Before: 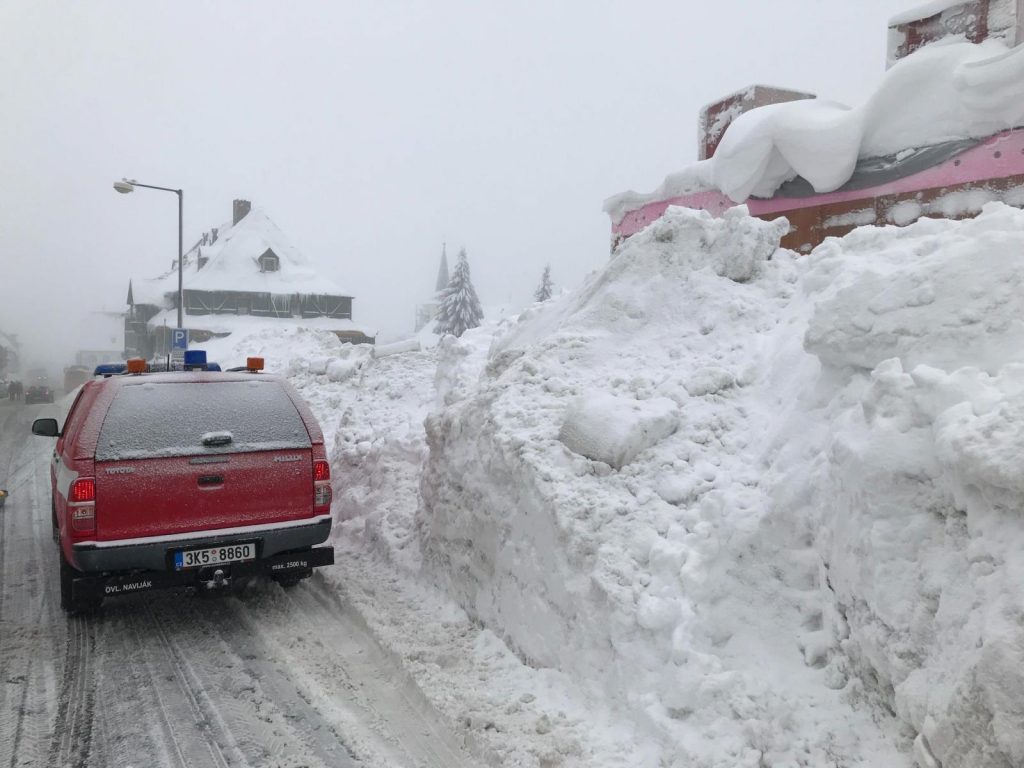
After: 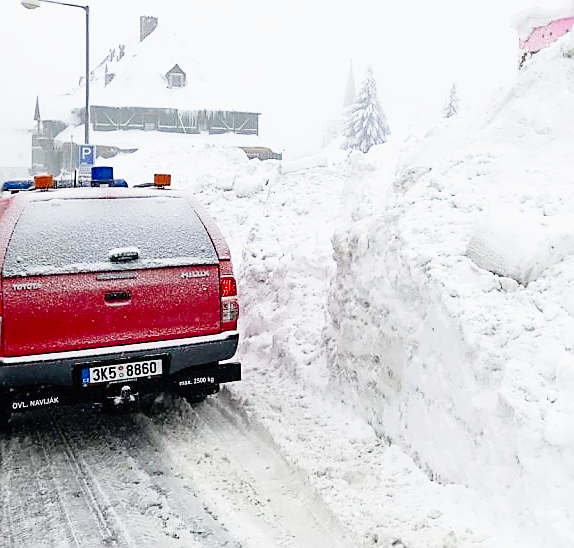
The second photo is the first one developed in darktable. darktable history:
contrast brightness saturation: contrast -0.023, brightness -0.005, saturation 0.026
sharpen: radius 1.409, amount 1.238, threshold 0.778
base curve: curves: ch0 [(0, 0) (0.012, 0.01) (0.073, 0.168) (0.31, 0.711) (0.645, 0.957) (1, 1)], preserve colors none
crop: left 9.164%, top 23.975%, right 34.769%, bottom 4.574%
exposure: black level correction 0.008, exposure 0.1 EV, compensate highlight preservation false
